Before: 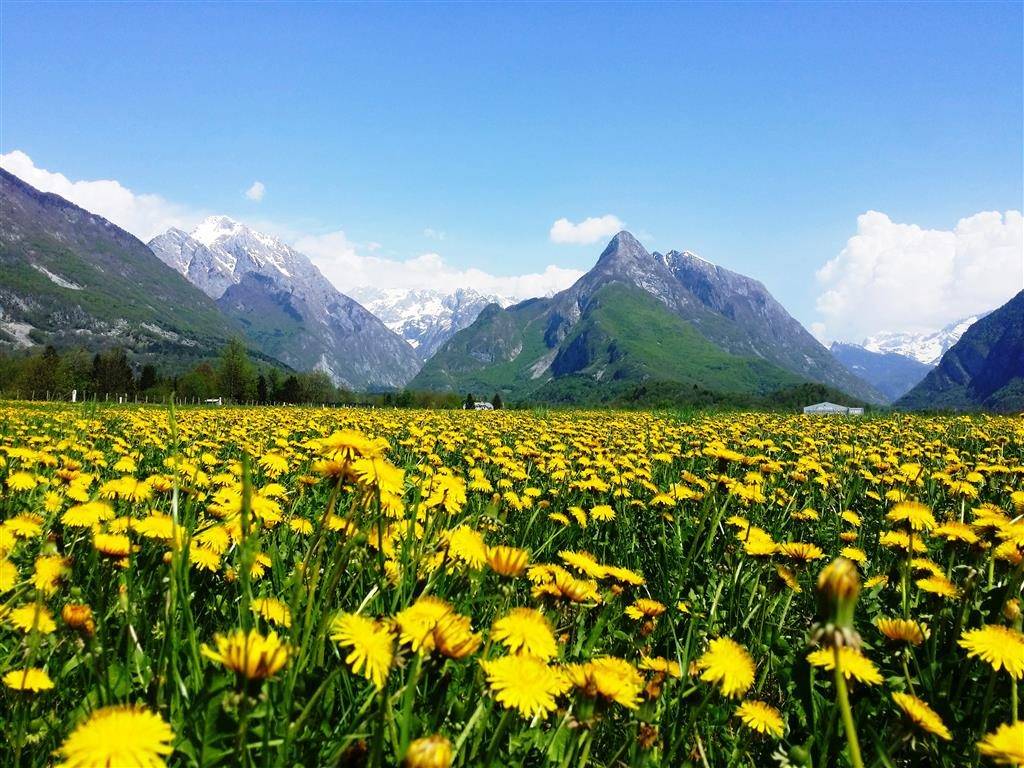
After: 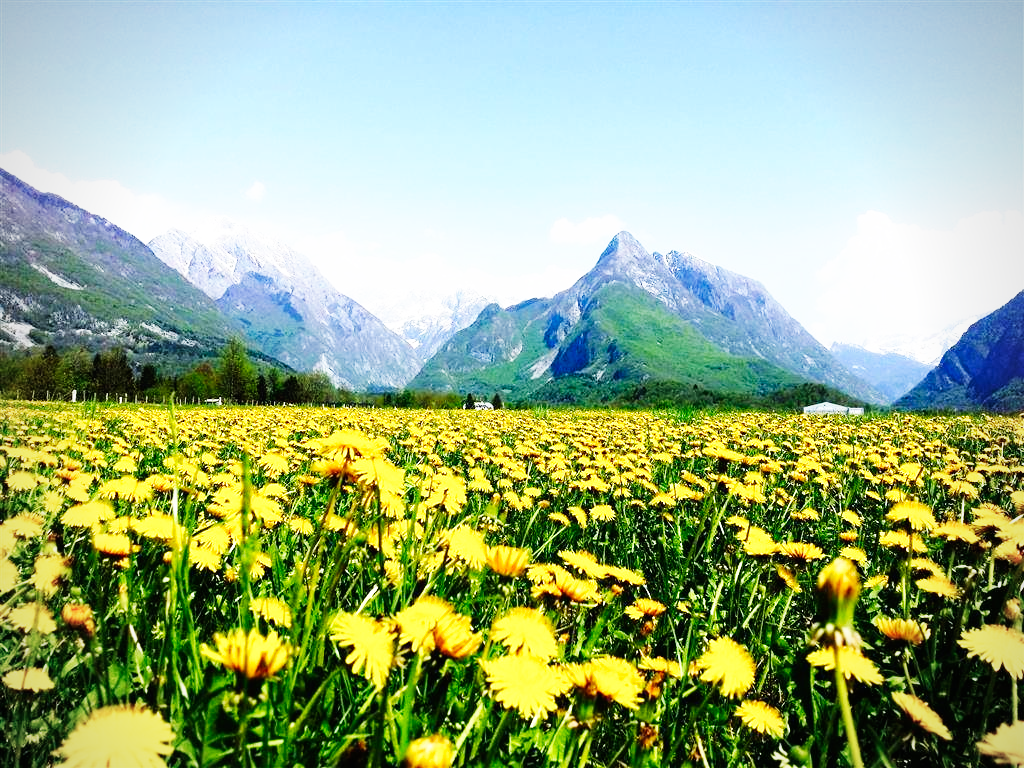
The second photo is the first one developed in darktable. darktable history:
vignetting: fall-off radius 60.92%
base curve: curves: ch0 [(0, 0) (0.007, 0.004) (0.027, 0.03) (0.046, 0.07) (0.207, 0.54) (0.442, 0.872) (0.673, 0.972) (1, 1)], preserve colors none
white balance: red 1, blue 1
